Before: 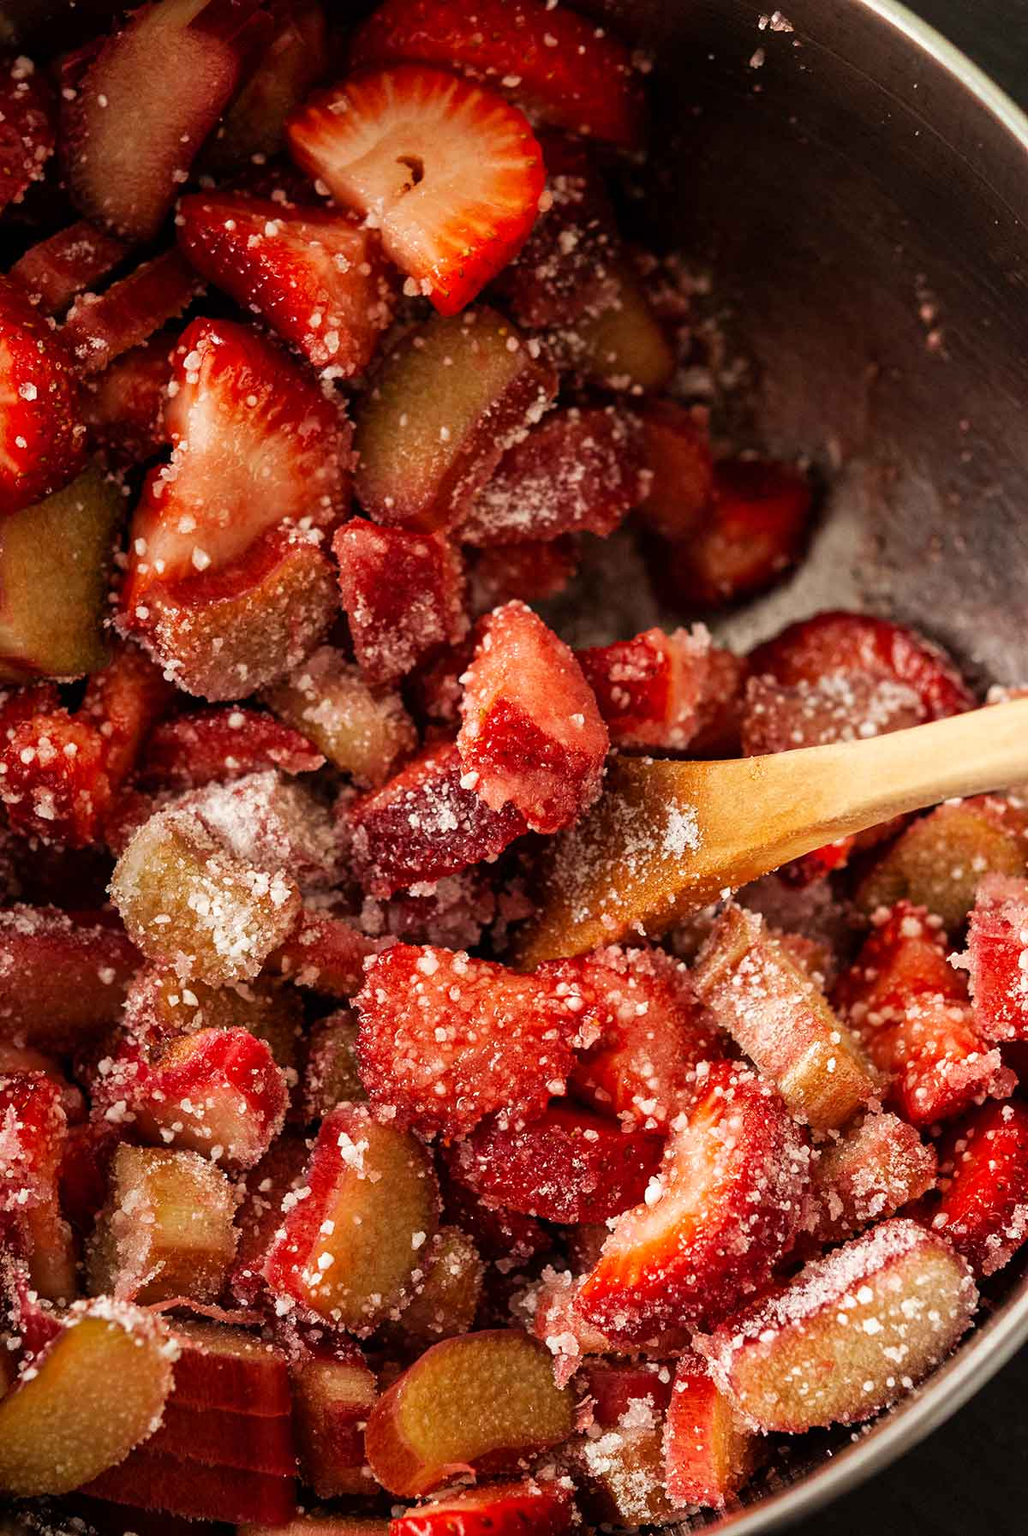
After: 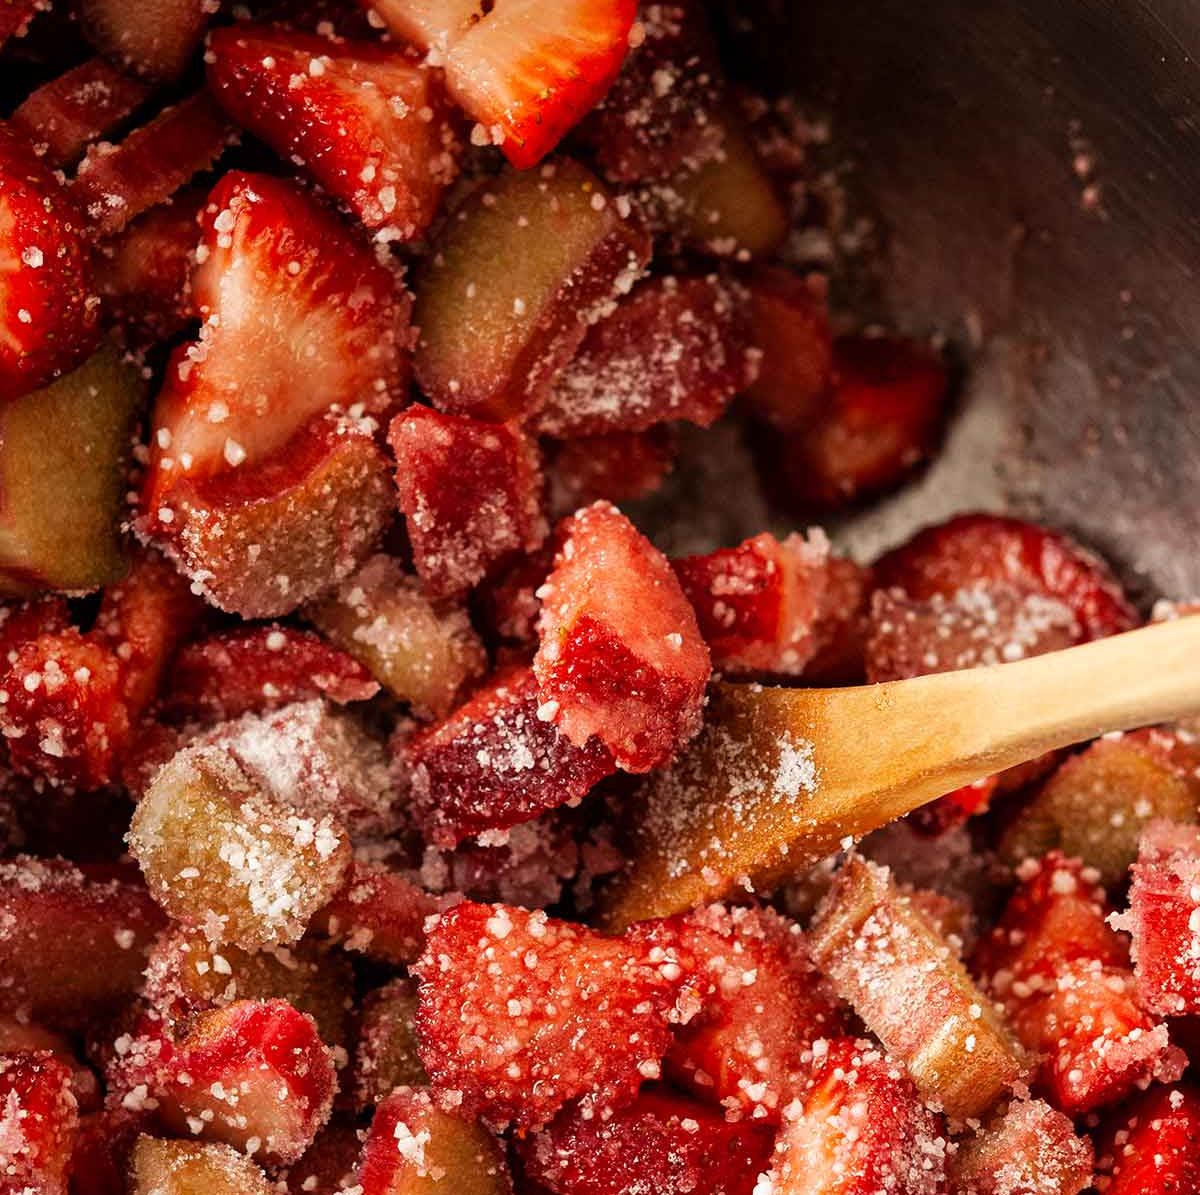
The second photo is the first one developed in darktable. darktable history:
crop: top 11.166%, bottom 22.168%
white balance: emerald 1
